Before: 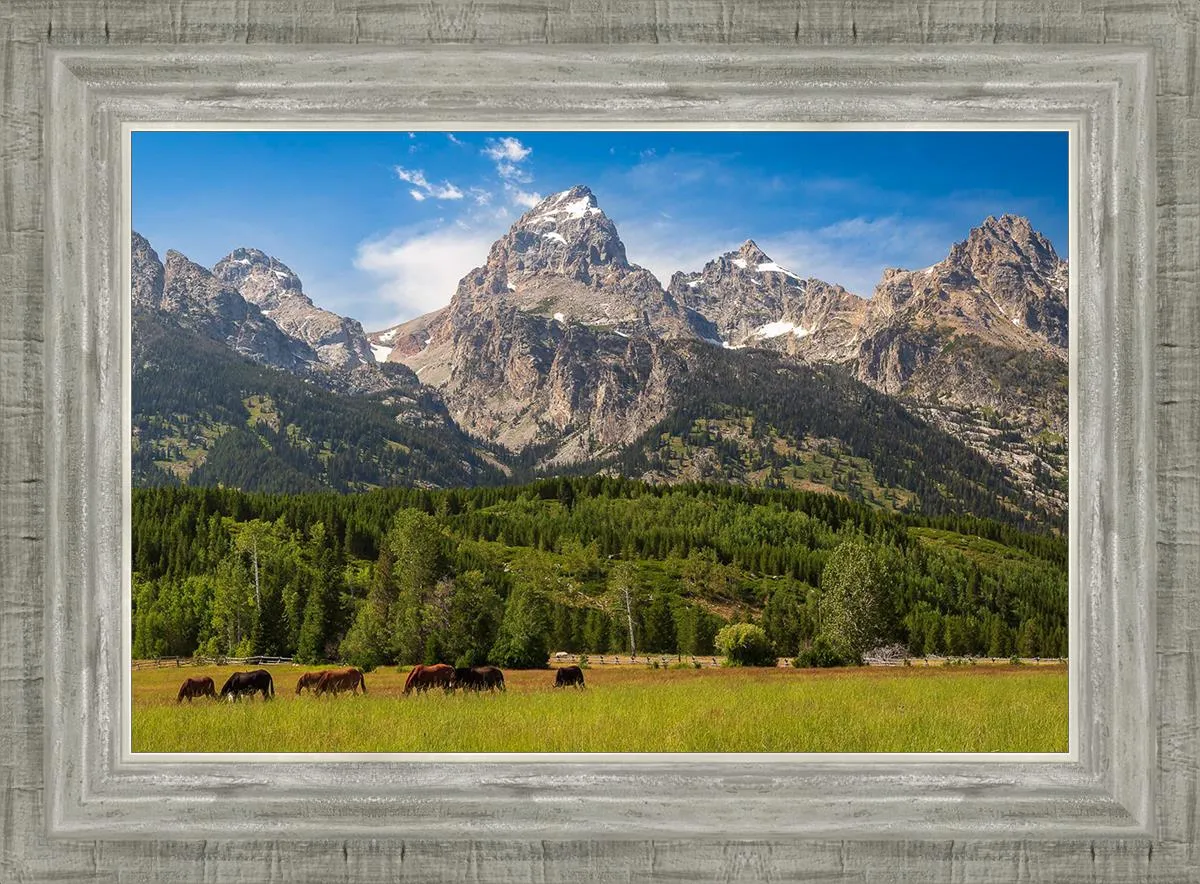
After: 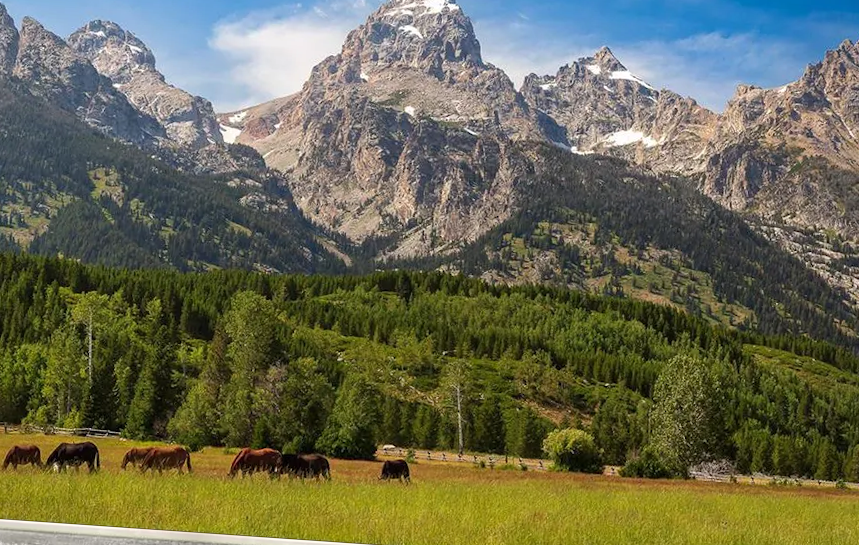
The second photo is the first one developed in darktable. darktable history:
tone equalizer: on, module defaults
crop and rotate: angle -3.94°, left 9.828%, top 20.738%, right 12.062%, bottom 11.975%
